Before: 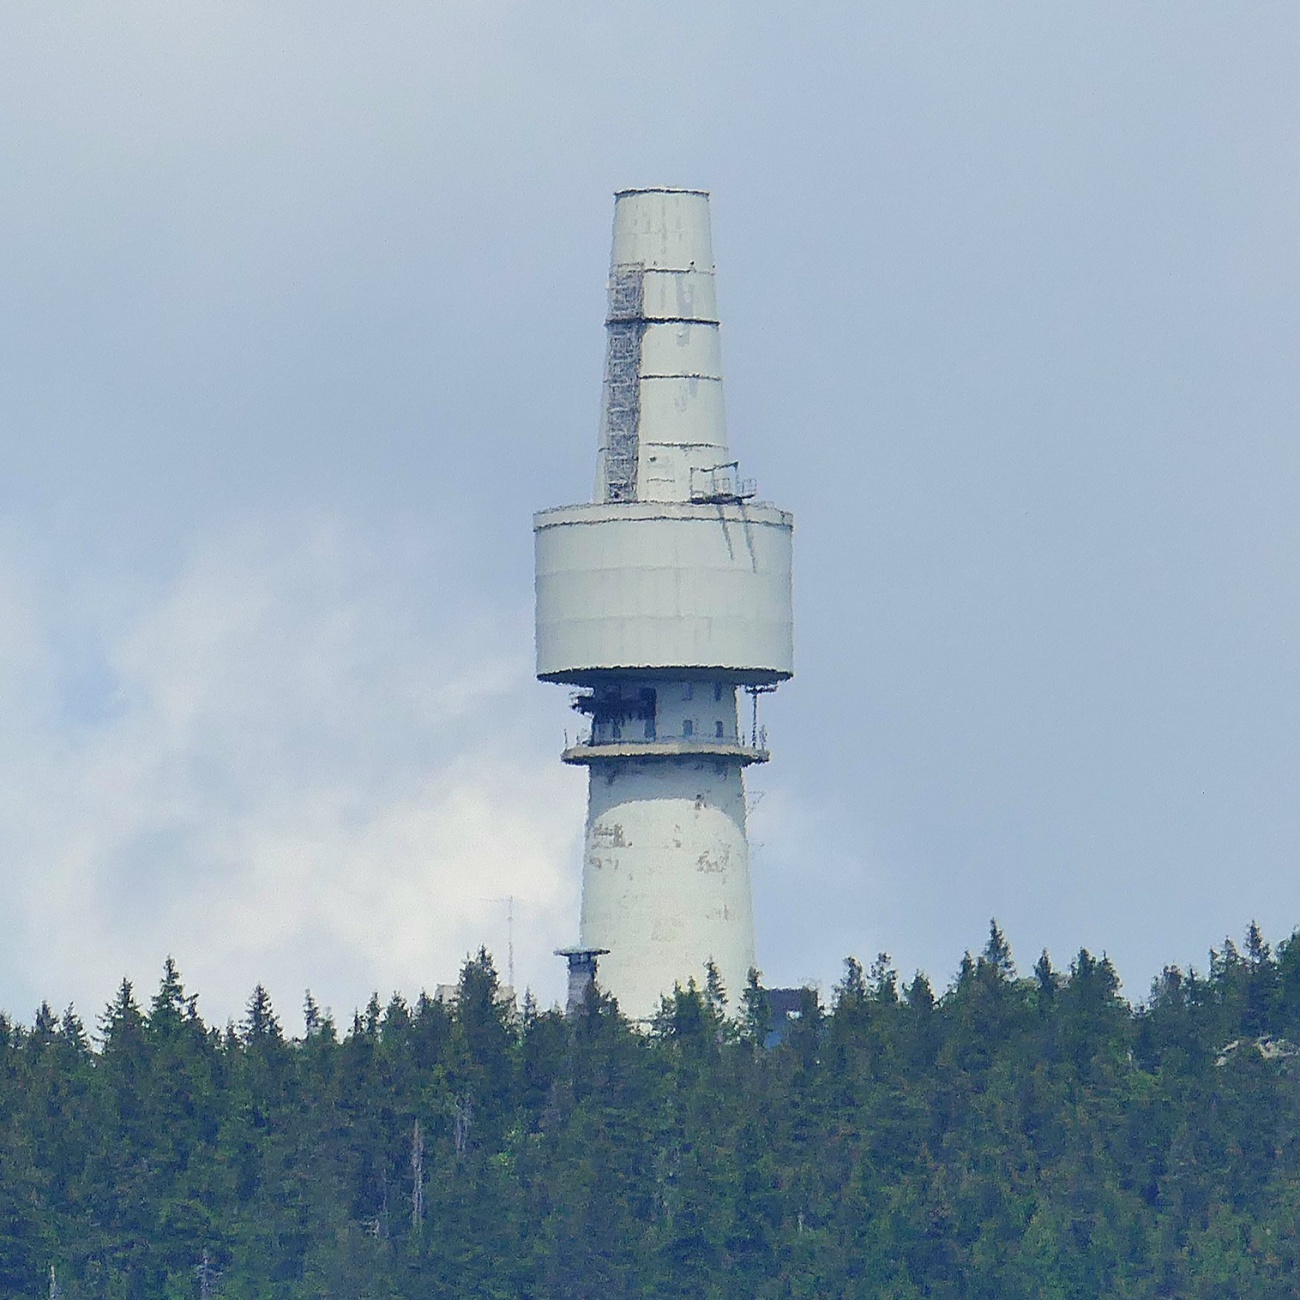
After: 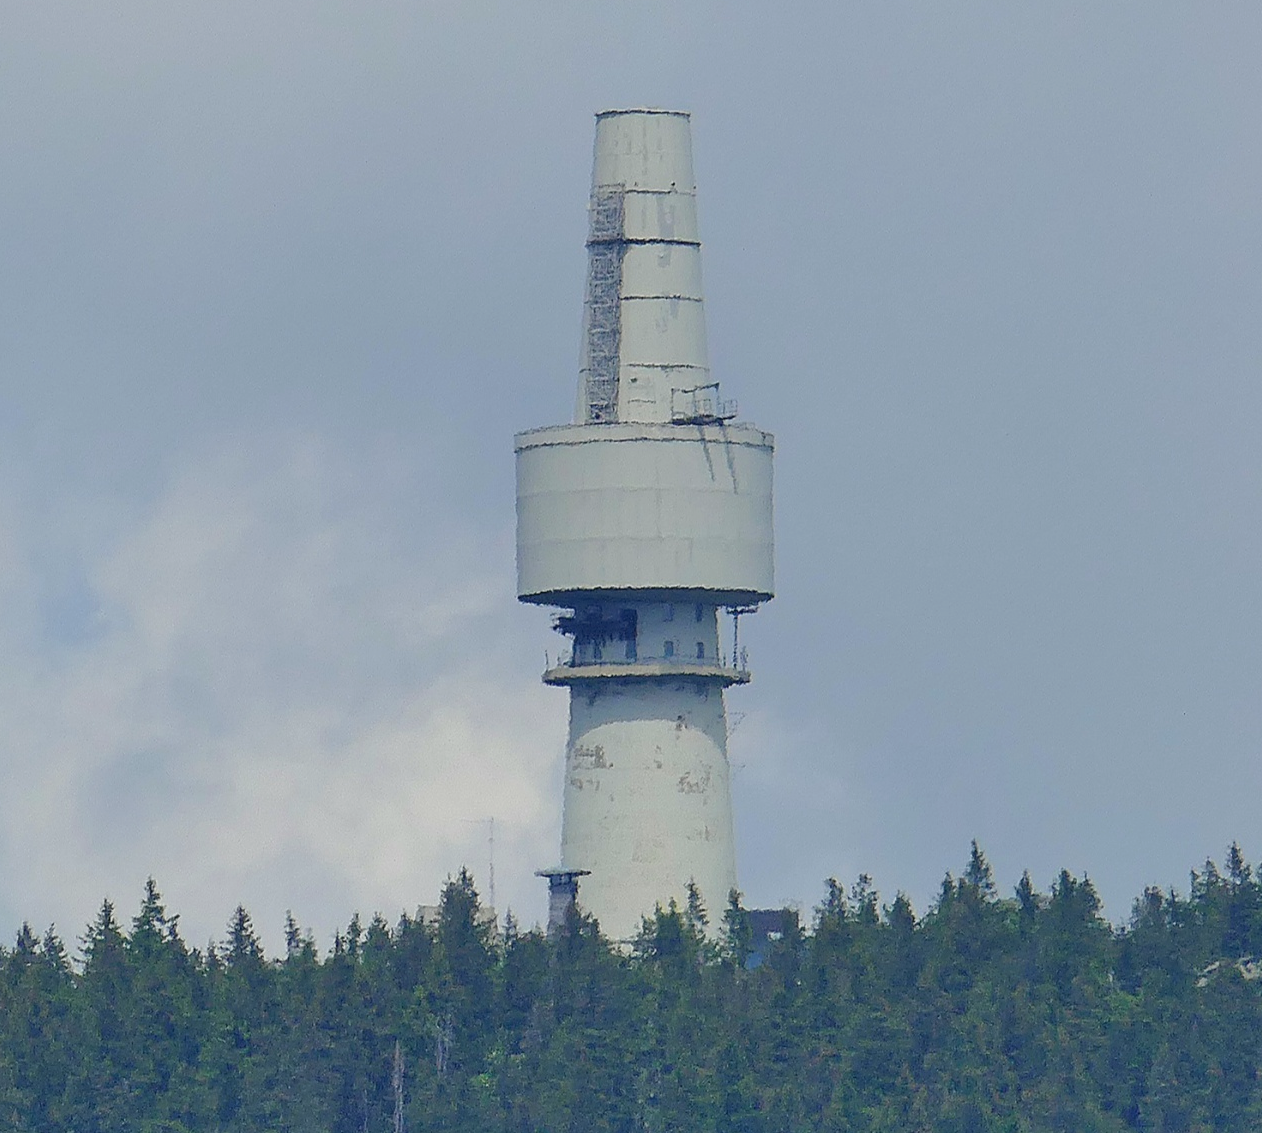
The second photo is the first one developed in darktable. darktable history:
crop: left 1.507%, top 6.147%, right 1.379%, bottom 6.637%
tone equalizer: -8 EV 0.25 EV, -7 EV 0.417 EV, -6 EV 0.417 EV, -5 EV 0.25 EV, -3 EV -0.25 EV, -2 EV -0.417 EV, -1 EV -0.417 EV, +0 EV -0.25 EV, edges refinement/feathering 500, mask exposure compensation -1.57 EV, preserve details guided filter
